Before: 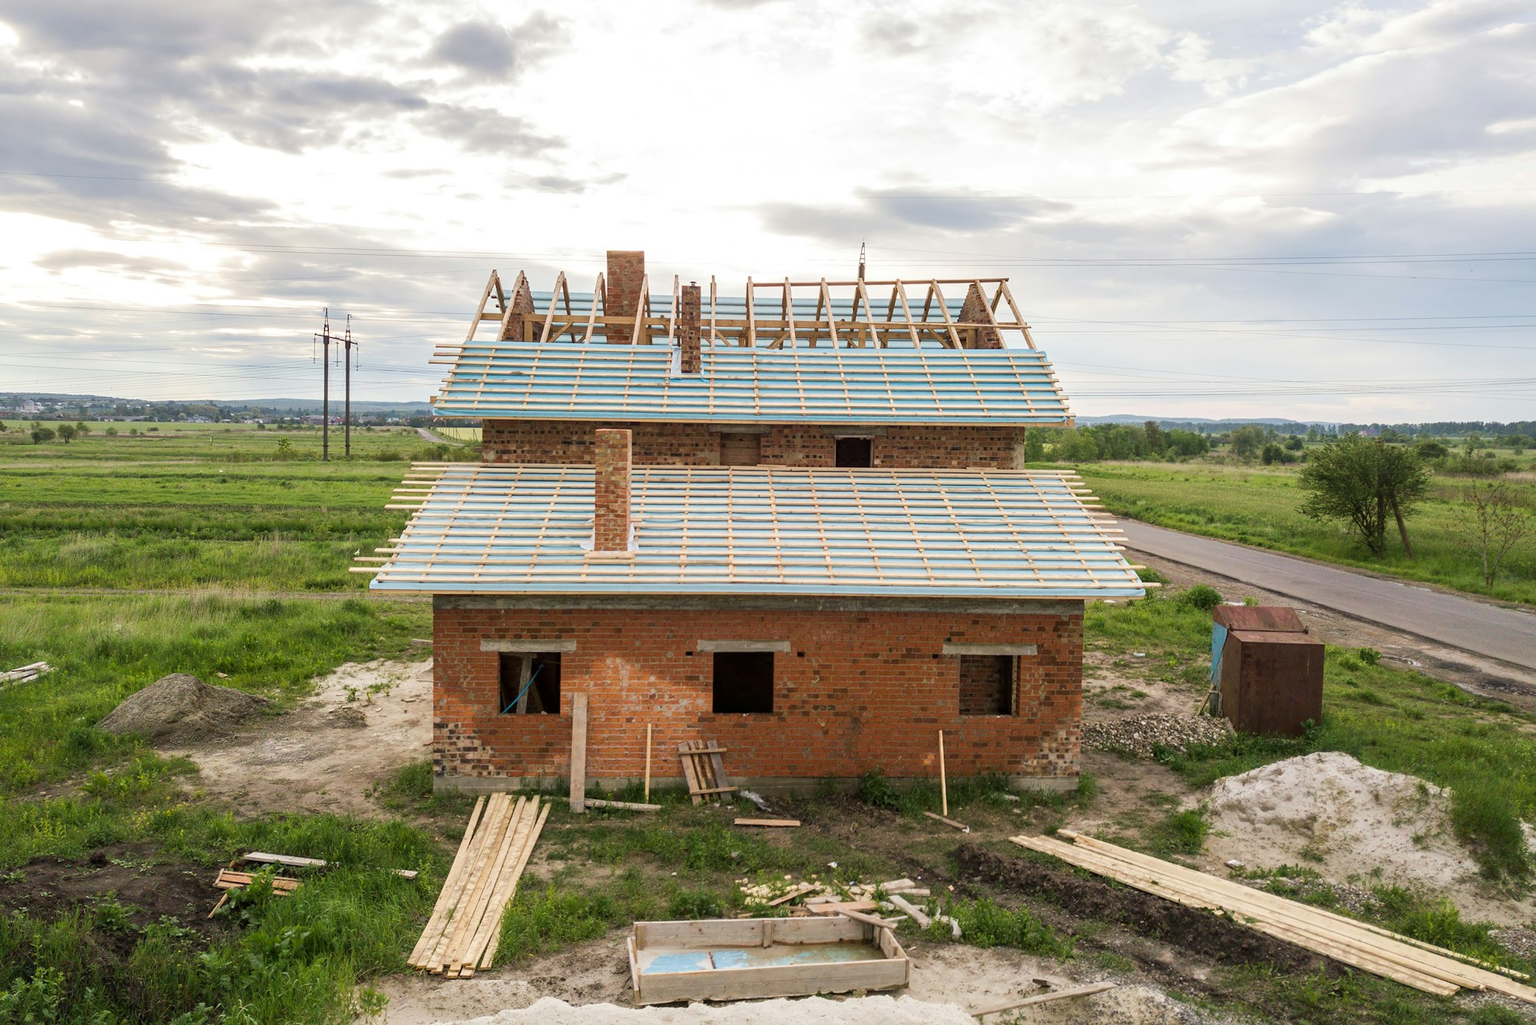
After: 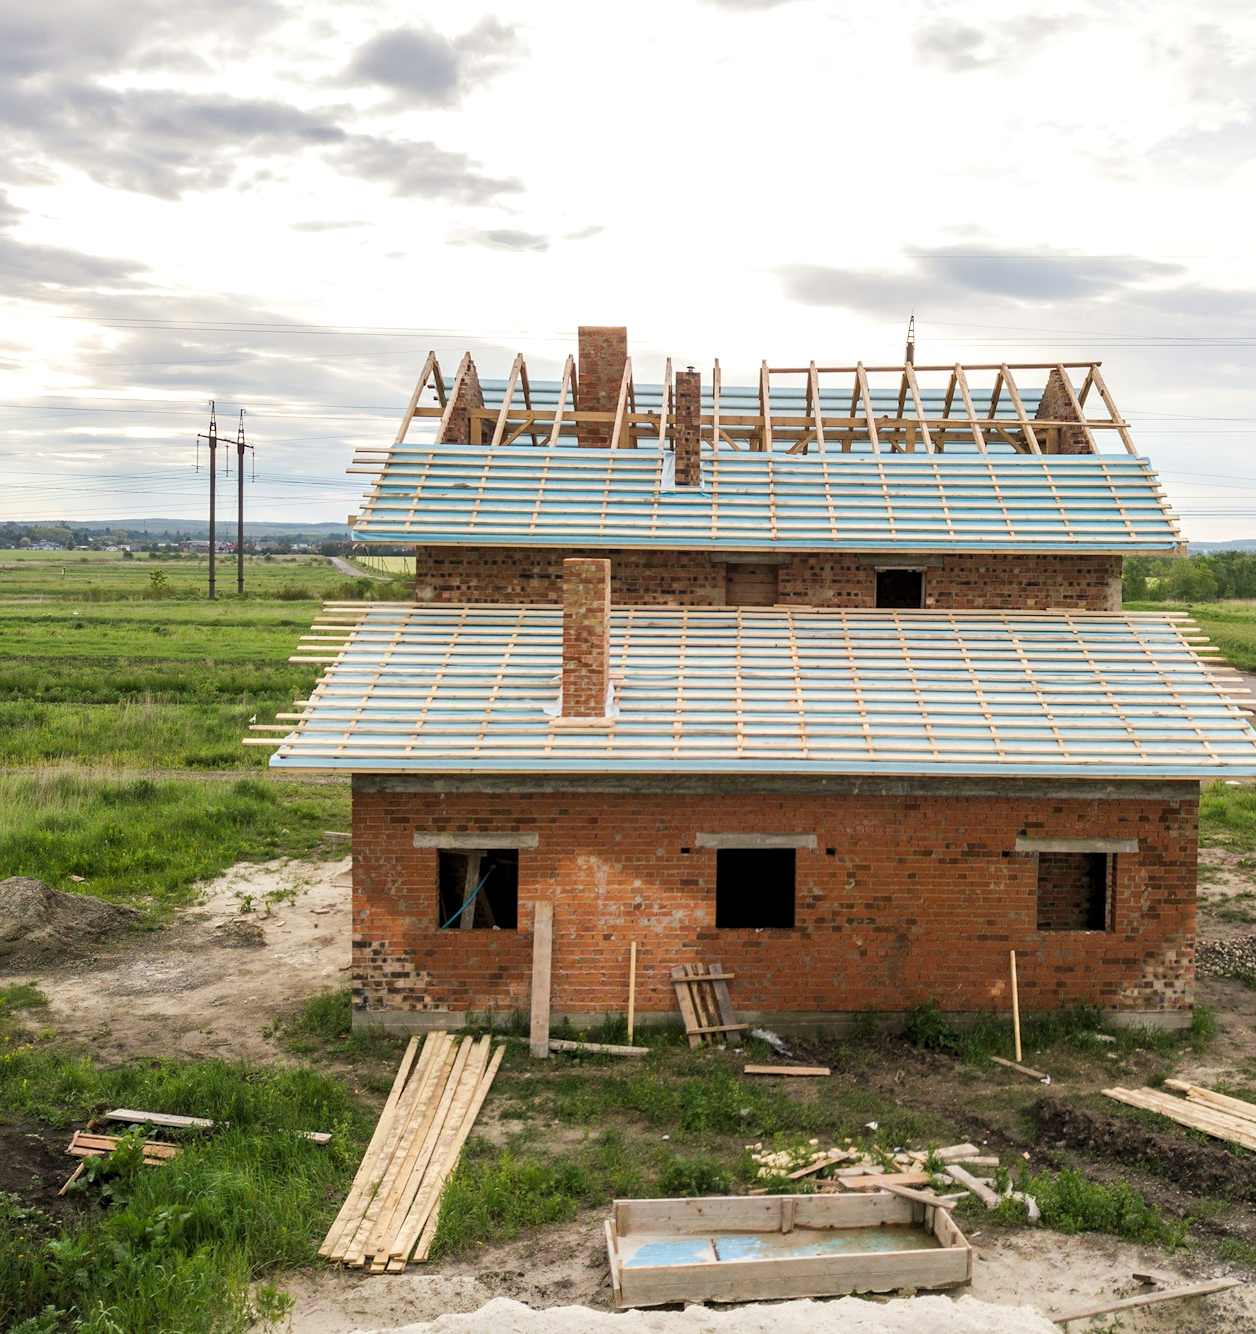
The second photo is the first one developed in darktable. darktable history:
crop: left 10.644%, right 26.528%
levels: levels [0.031, 0.5, 0.969]
